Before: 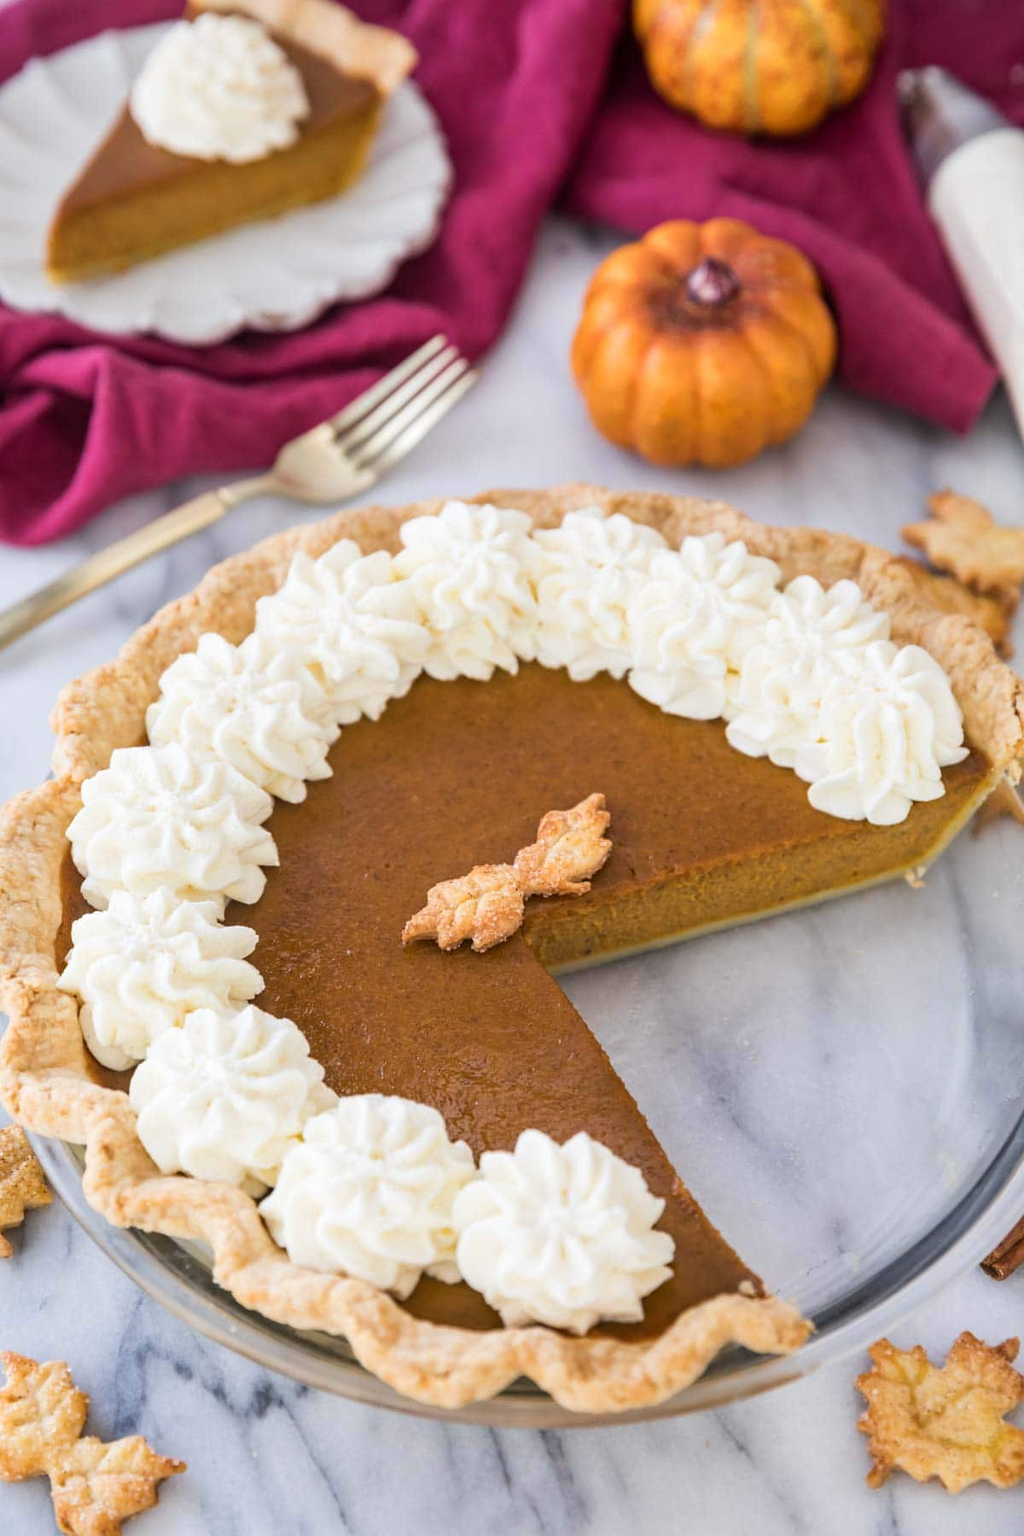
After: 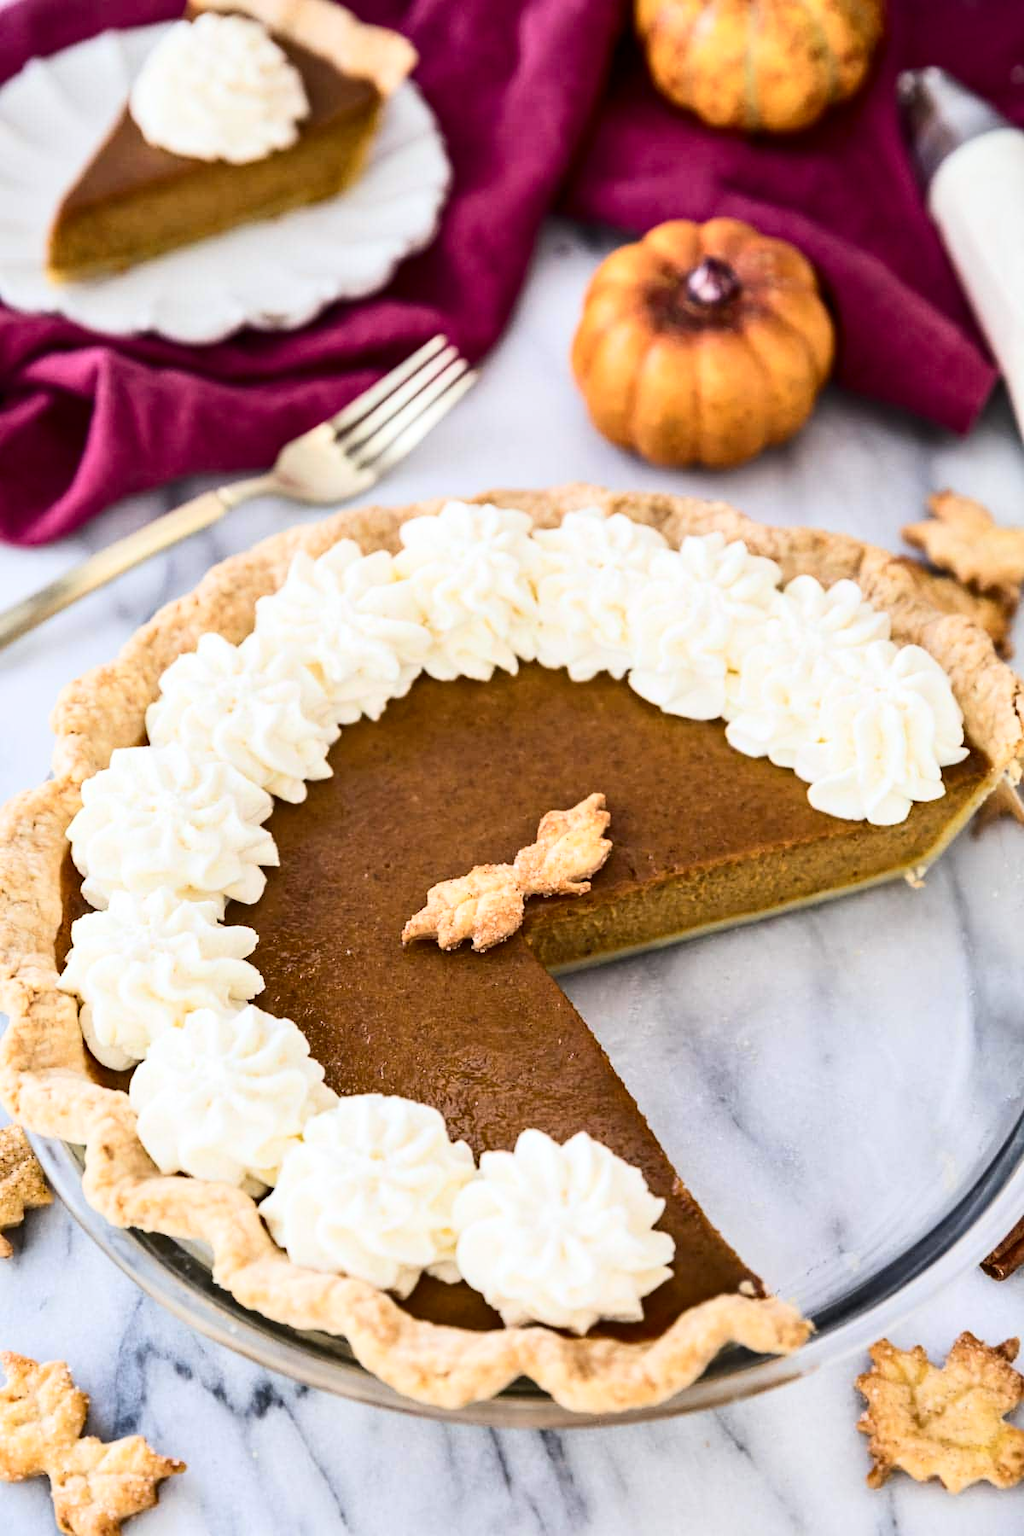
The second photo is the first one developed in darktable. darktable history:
contrast brightness saturation: contrast 0.28
contrast equalizer: octaves 7, y [[0.528 ×6], [0.514 ×6], [0.362 ×6], [0 ×6], [0 ×6]]
